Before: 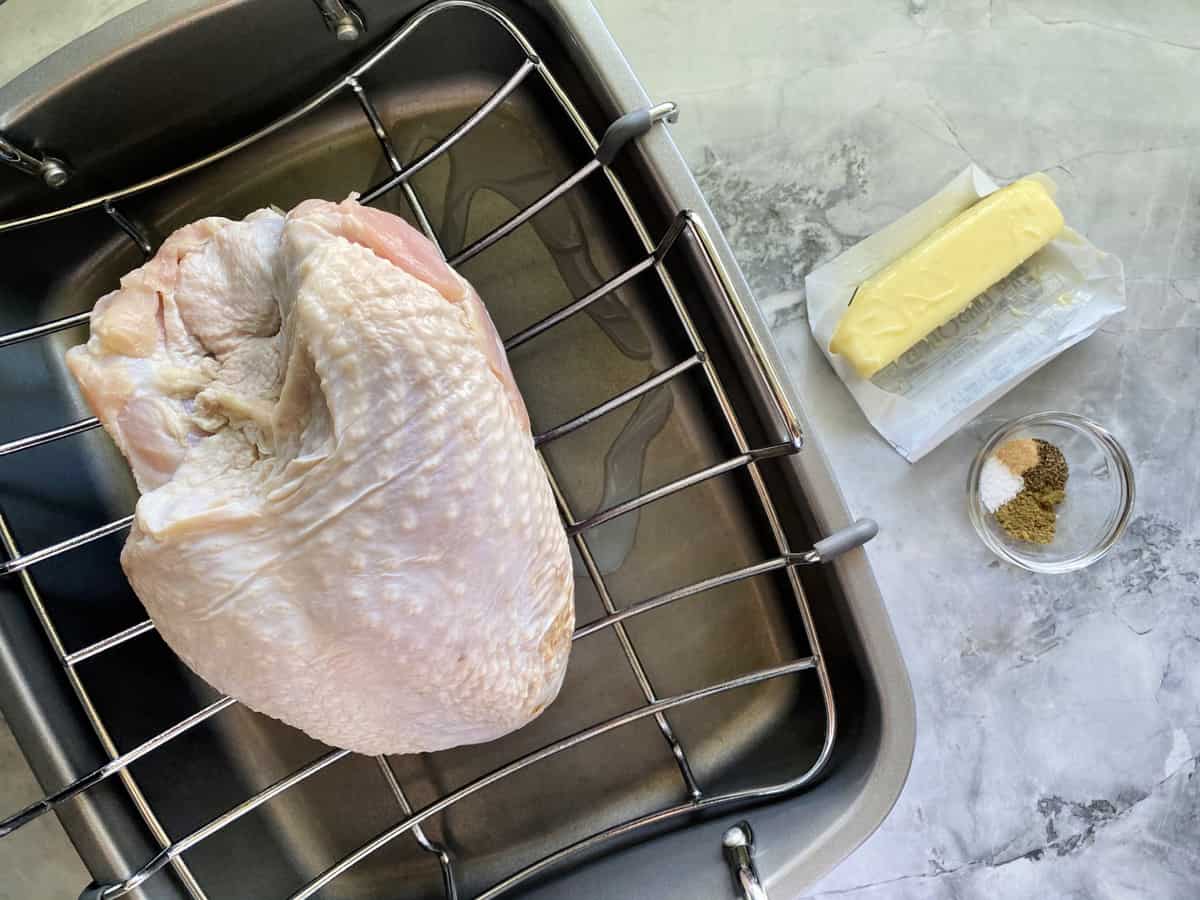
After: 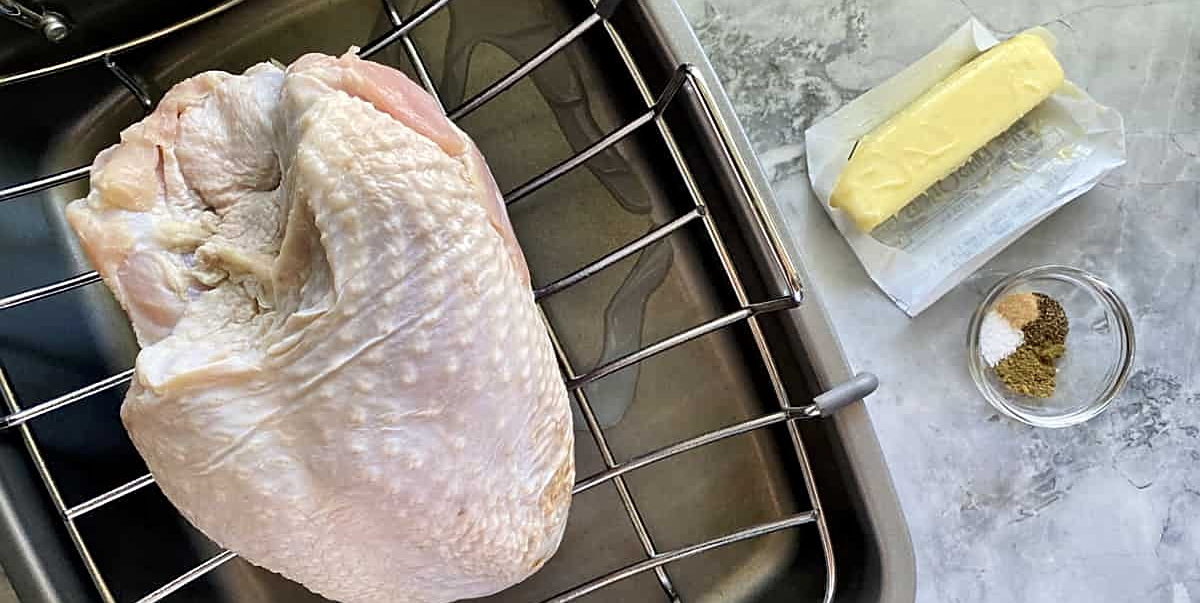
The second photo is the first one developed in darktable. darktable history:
local contrast: mode bilateral grid, contrast 20, coarseness 49, detail 119%, midtone range 0.2
sharpen: on, module defaults
exposure: compensate highlight preservation false
crop: top 16.248%, bottom 16.727%
